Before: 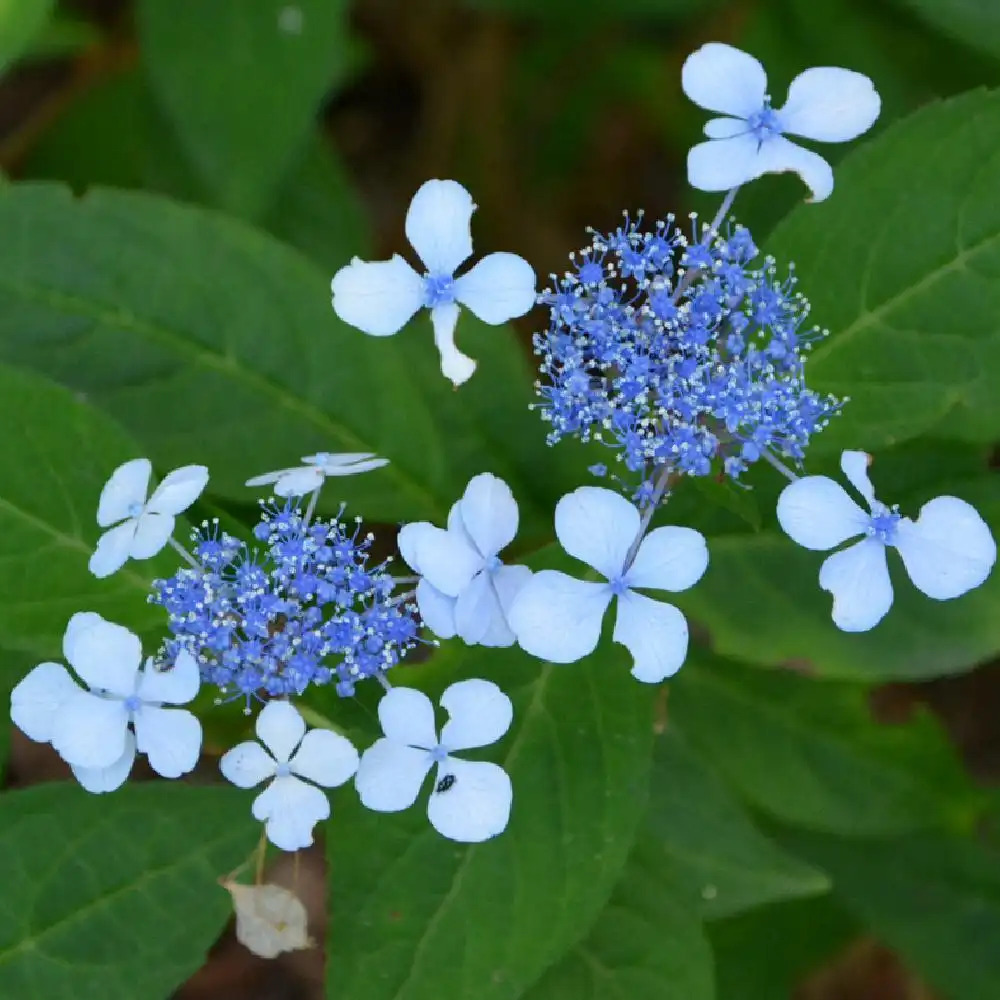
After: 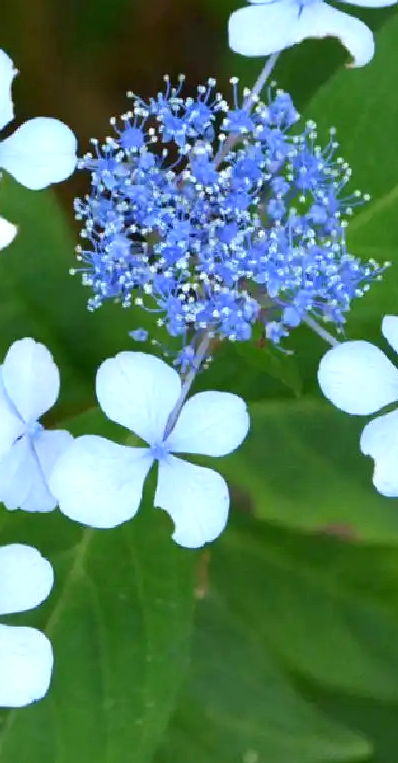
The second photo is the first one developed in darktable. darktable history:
crop: left 45.984%, top 13.543%, right 14.134%, bottom 10.122%
exposure: black level correction 0, exposure 0.499 EV, compensate highlight preservation false
